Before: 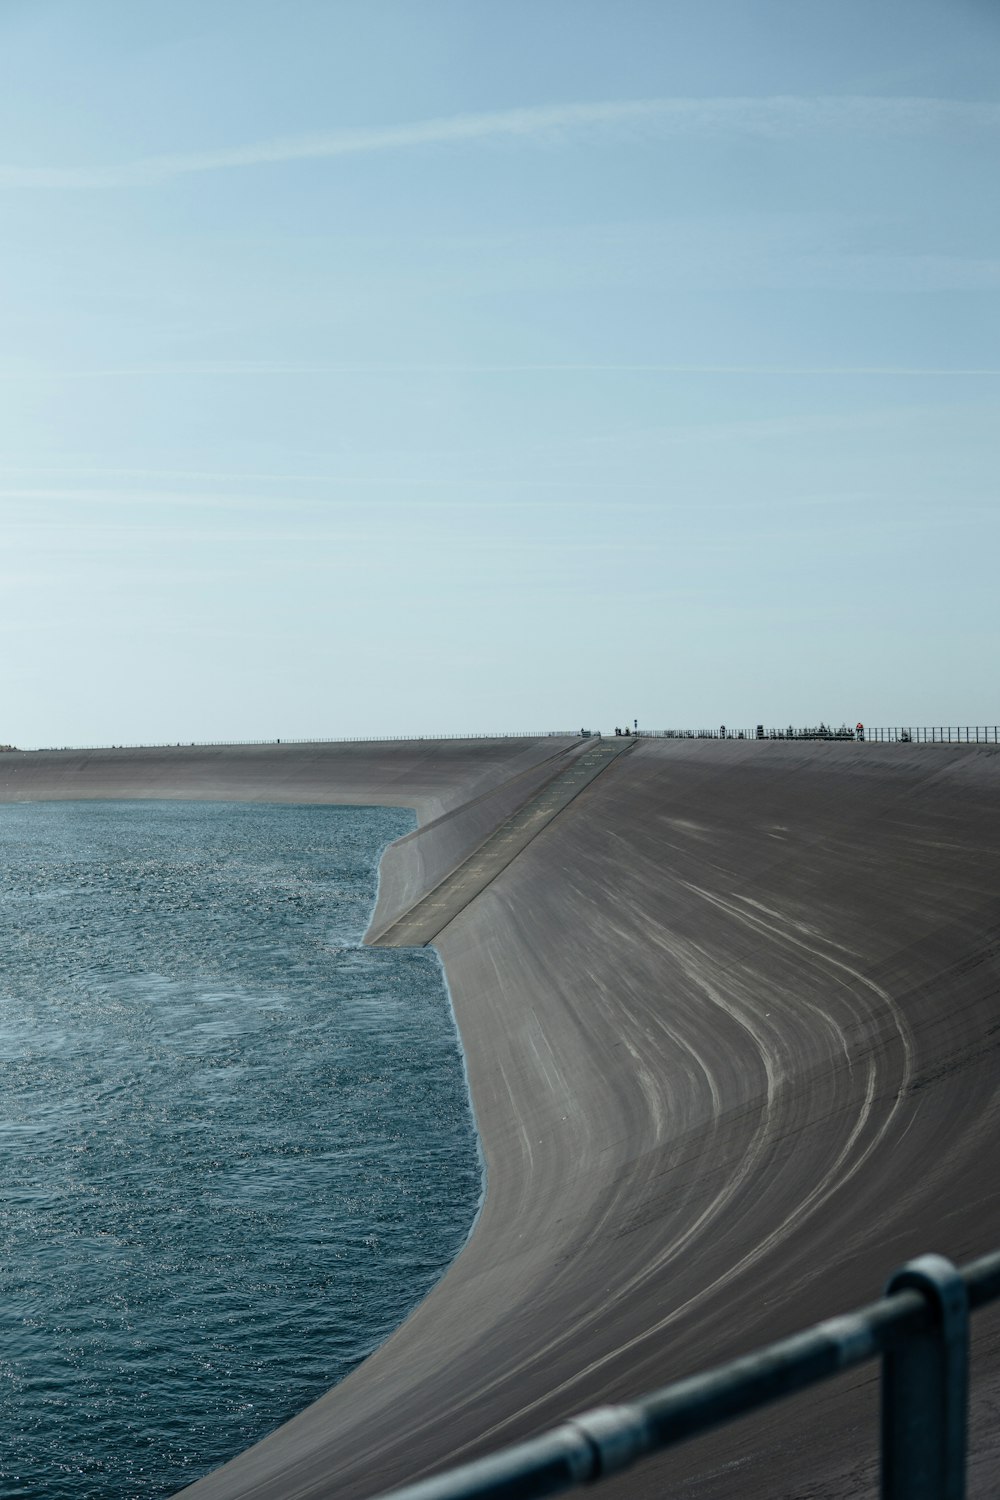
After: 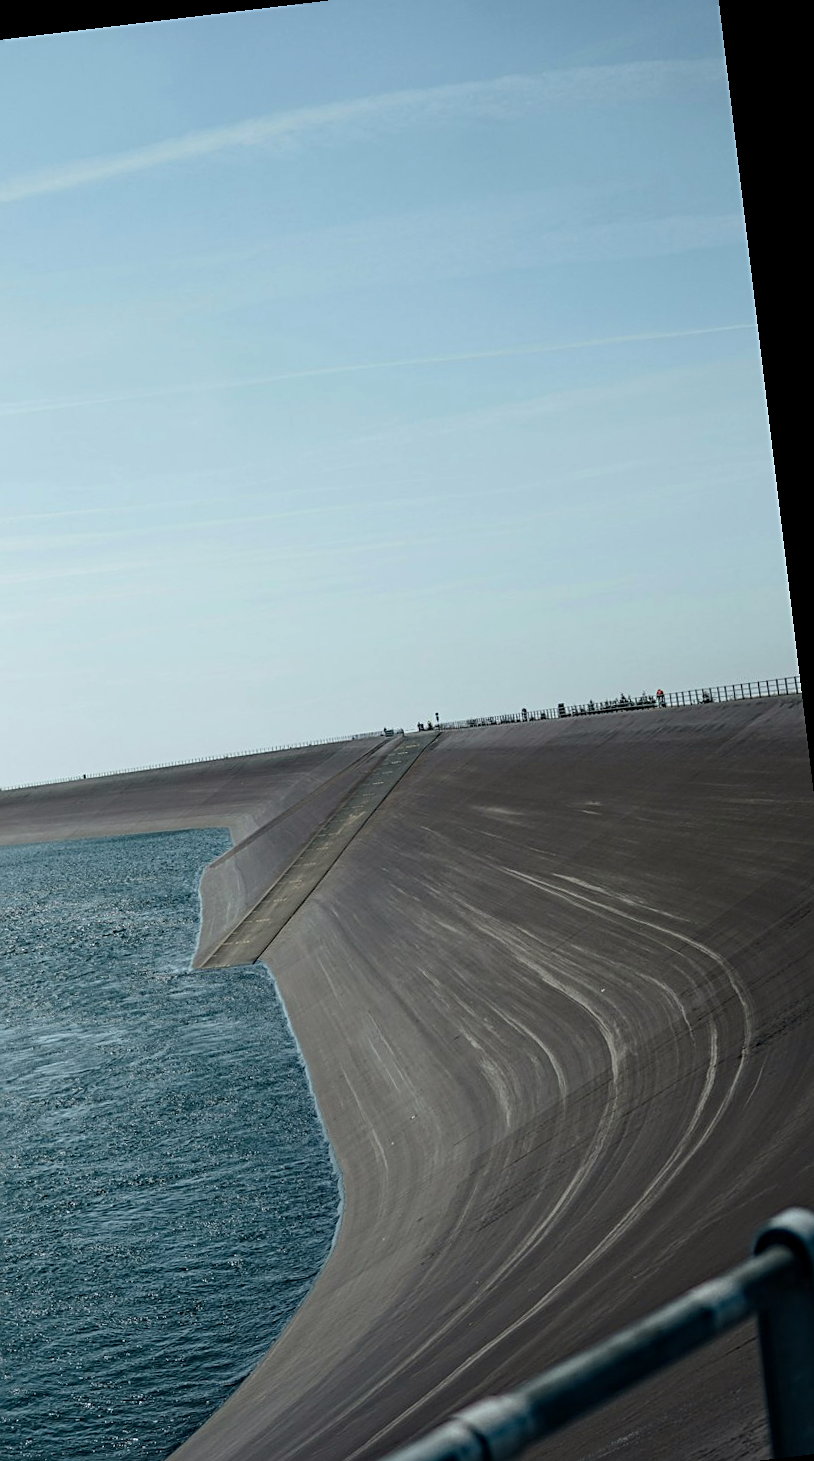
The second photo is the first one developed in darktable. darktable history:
haze removal: compatibility mode true, adaptive false
crop and rotate: left 24.034%, top 2.838%, right 6.406%, bottom 6.299%
sharpen: on, module defaults
tone equalizer: on, module defaults
rotate and perspective: rotation -6.83°, automatic cropping off
